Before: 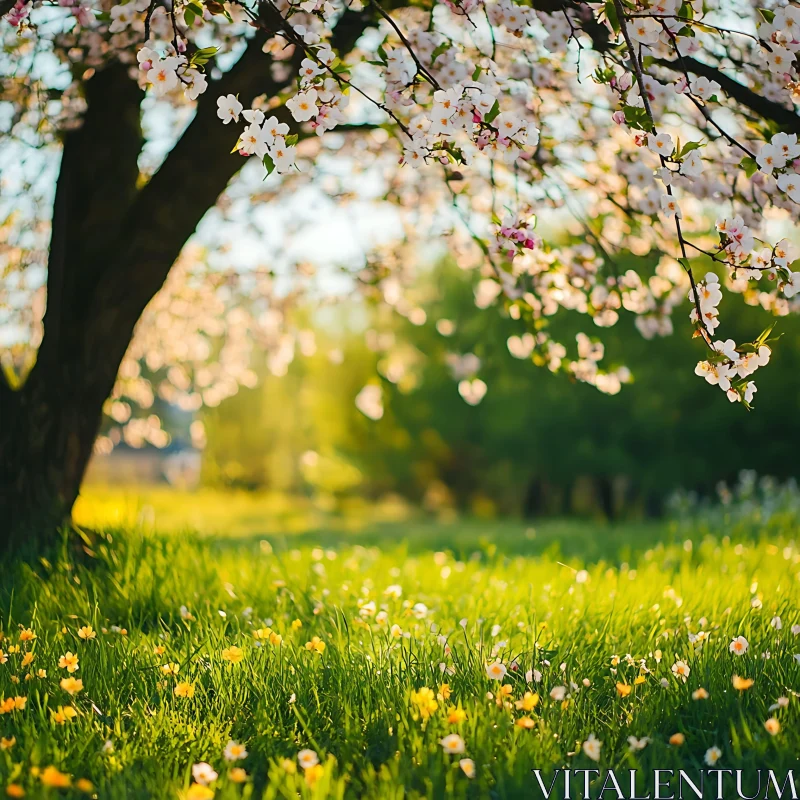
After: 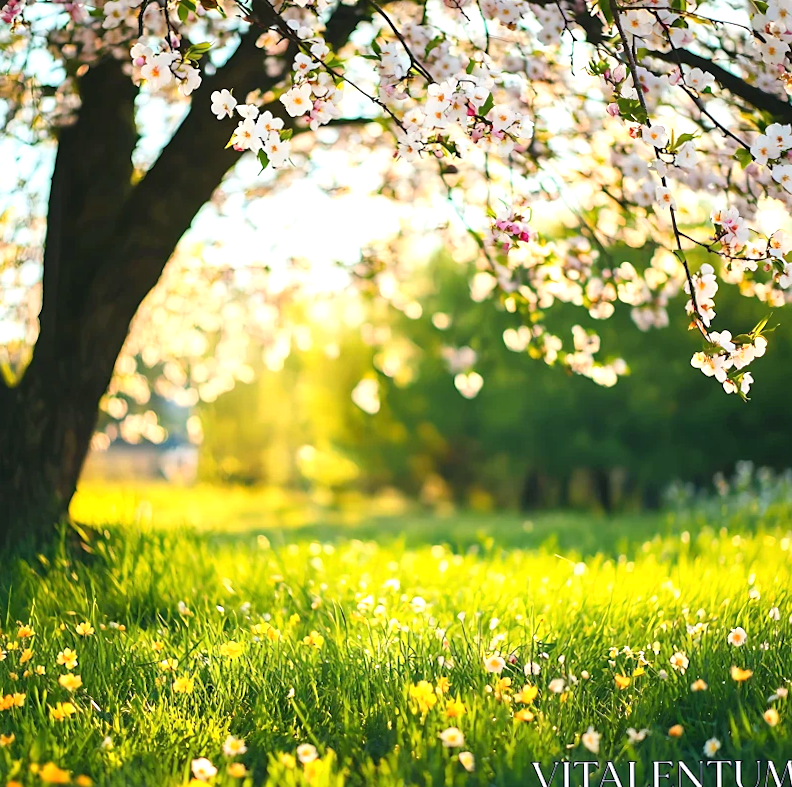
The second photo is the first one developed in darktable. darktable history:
rotate and perspective: rotation -0.45°, automatic cropping original format, crop left 0.008, crop right 0.992, crop top 0.012, crop bottom 0.988
exposure: black level correction 0, exposure 0.7 EV, compensate exposure bias true, compensate highlight preservation false
